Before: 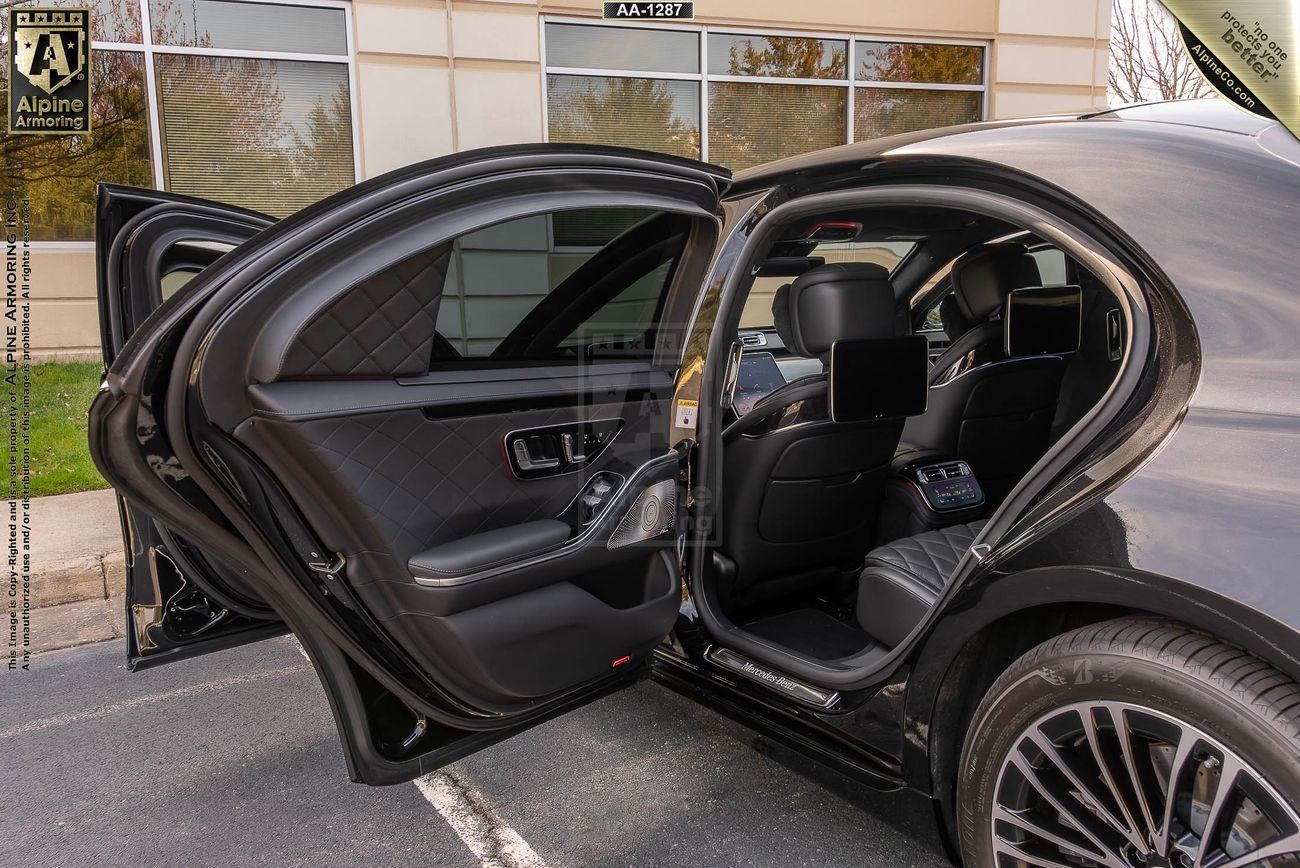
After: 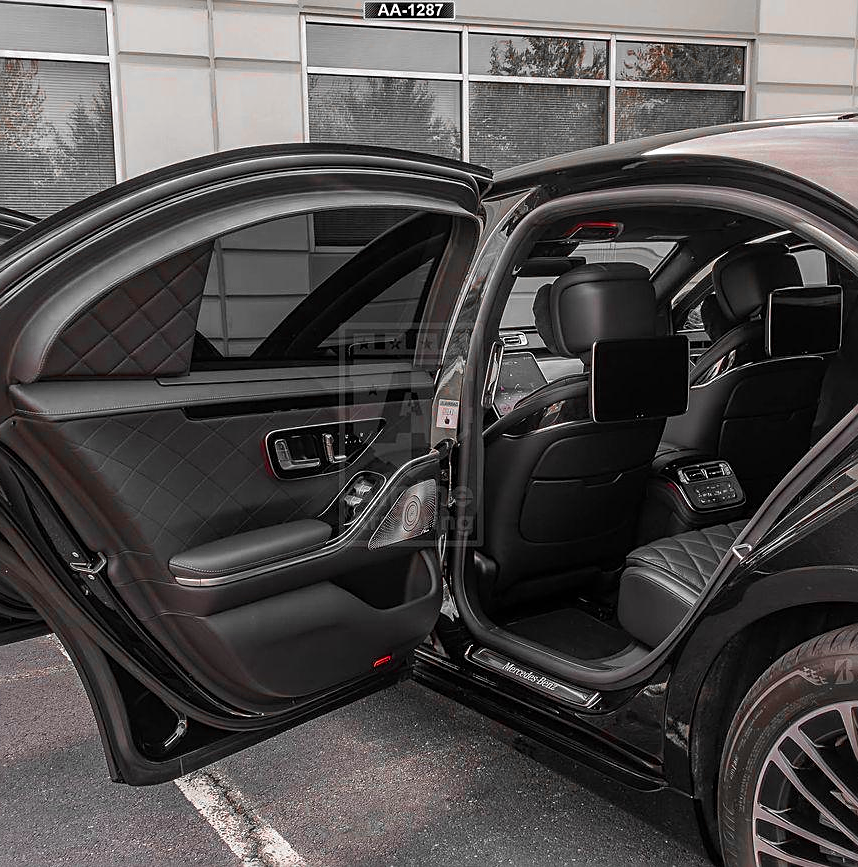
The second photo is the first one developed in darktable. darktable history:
white balance: emerald 1
crop and rotate: left 18.442%, right 15.508%
sharpen: on, module defaults
color zones: curves: ch0 [(0, 0.352) (0.143, 0.407) (0.286, 0.386) (0.429, 0.431) (0.571, 0.829) (0.714, 0.853) (0.857, 0.833) (1, 0.352)]; ch1 [(0, 0.604) (0.072, 0.726) (0.096, 0.608) (0.205, 0.007) (0.571, -0.006) (0.839, -0.013) (0.857, -0.012) (1, 0.604)]
